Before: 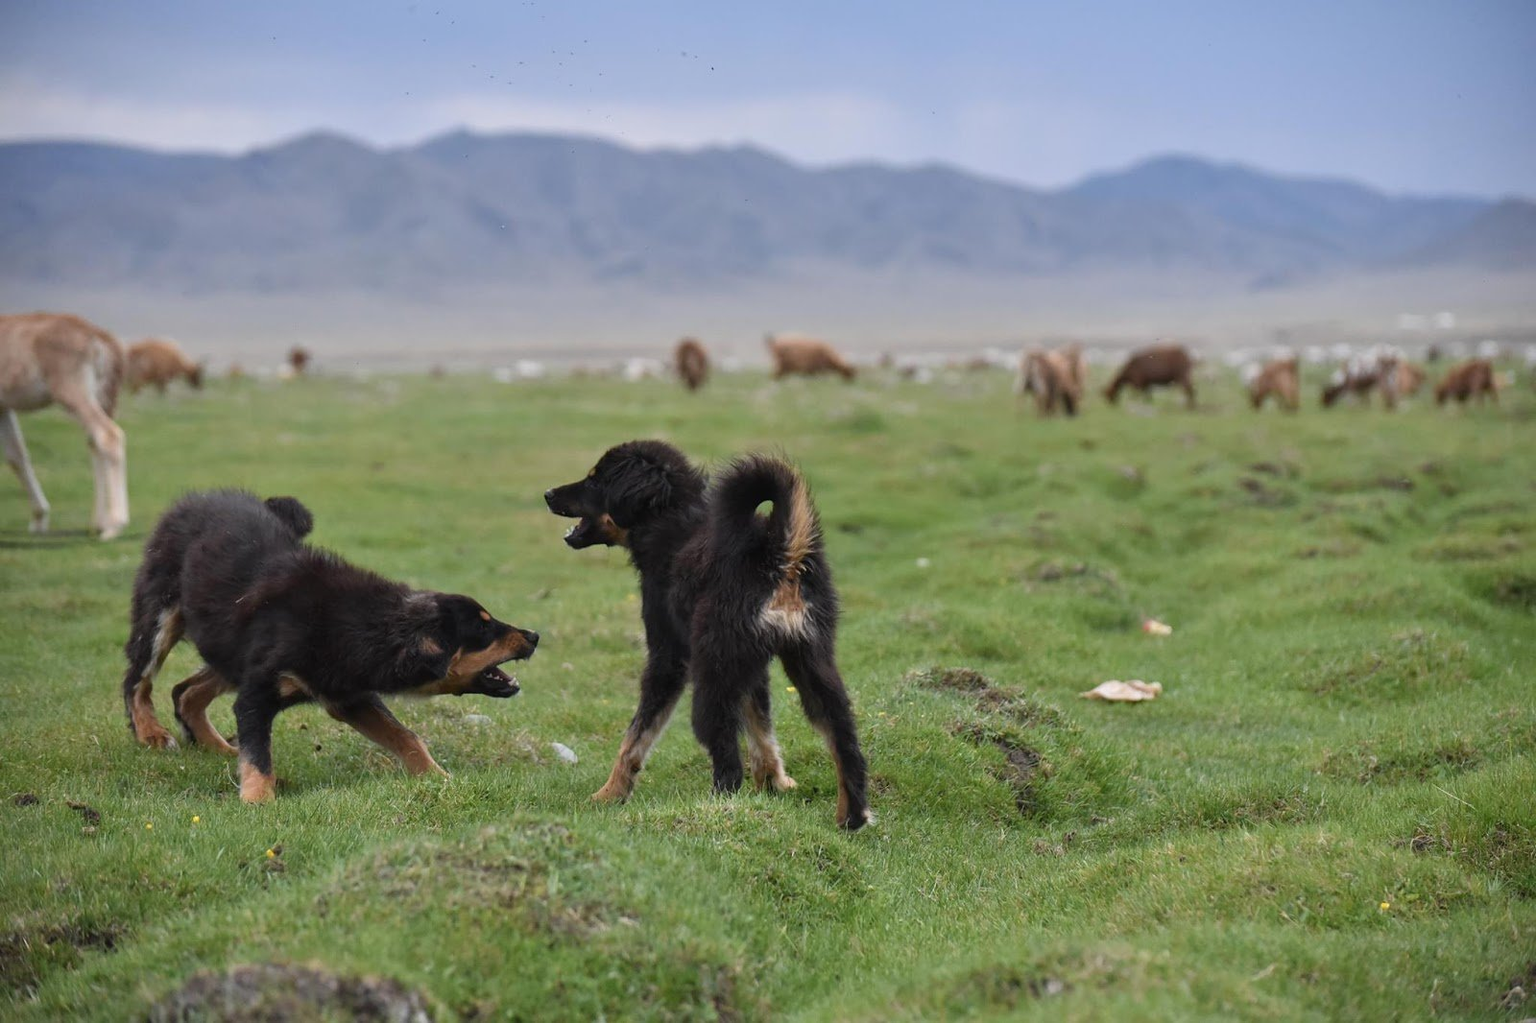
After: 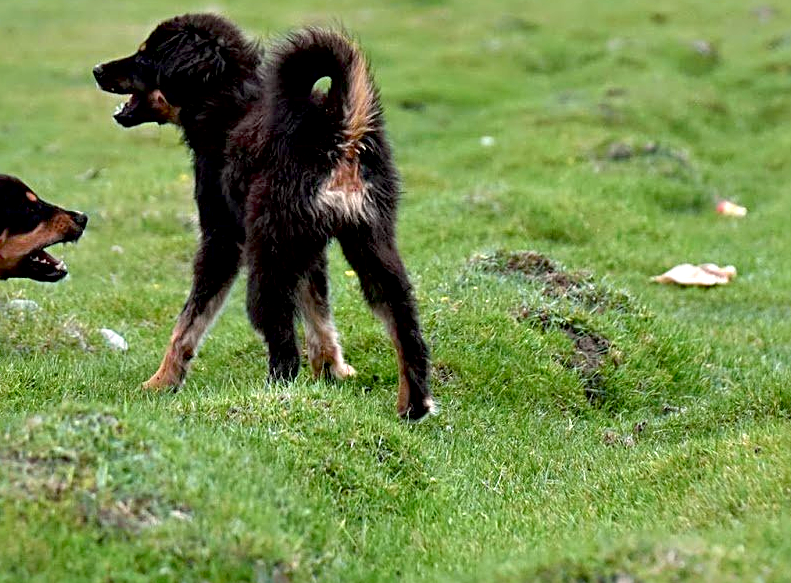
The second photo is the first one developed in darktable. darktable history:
shadows and highlights: shadows 25, highlights -25
exposure: black level correction 0.012, exposure 0.7 EV, compensate exposure bias true, compensate highlight preservation false
local contrast: highlights 100%, shadows 100%, detail 120%, midtone range 0.2
tone curve: curves: ch0 [(0, 0) (0.059, 0.027) (0.162, 0.125) (0.304, 0.279) (0.547, 0.532) (0.828, 0.815) (1, 0.983)]; ch1 [(0, 0) (0.23, 0.166) (0.34, 0.308) (0.371, 0.337) (0.429, 0.411) (0.477, 0.462) (0.499, 0.498) (0.529, 0.537) (0.559, 0.582) (0.743, 0.798) (1, 1)]; ch2 [(0, 0) (0.431, 0.414) (0.498, 0.503) (0.524, 0.528) (0.568, 0.546) (0.6, 0.597) (0.634, 0.645) (0.728, 0.742) (1, 1)], color space Lab, independent channels, preserve colors none
crop: left 29.672%, top 41.786%, right 20.851%, bottom 3.487%
sharpen: radius 3.119
